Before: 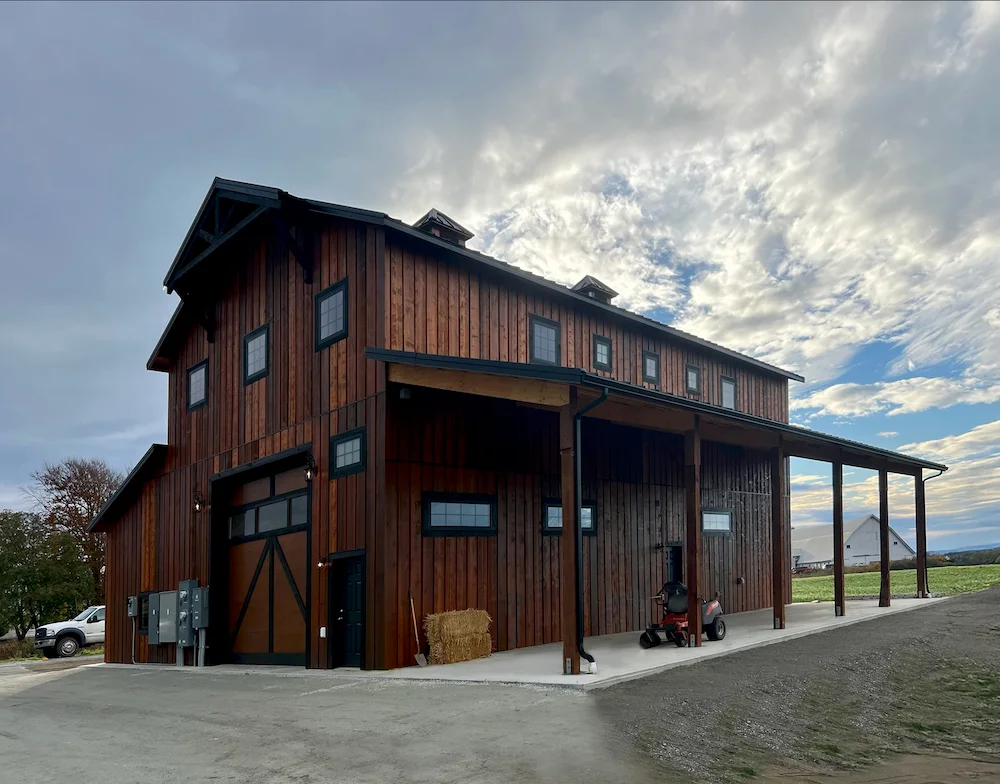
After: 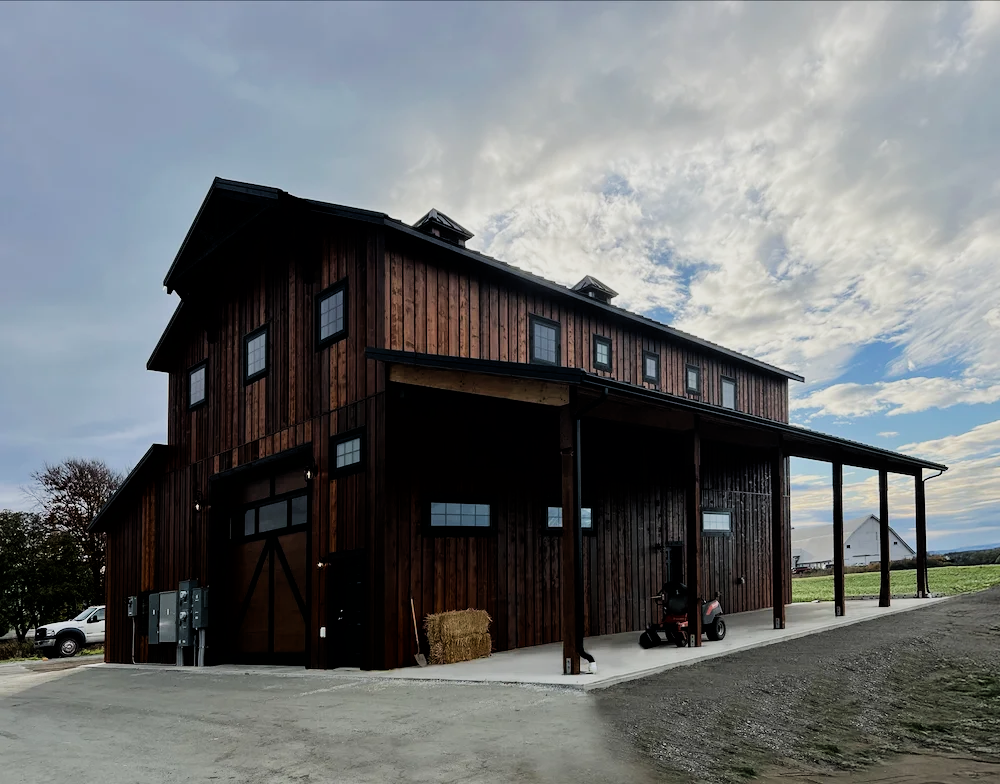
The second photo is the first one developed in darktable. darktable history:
filmic rgb: black relative exposure -5.06 EV, white relative exposure 3.97 EV, hardness 2.89, contrast 1.298, highlights saturation mix -30.1%, enable highlight reconstruction true
